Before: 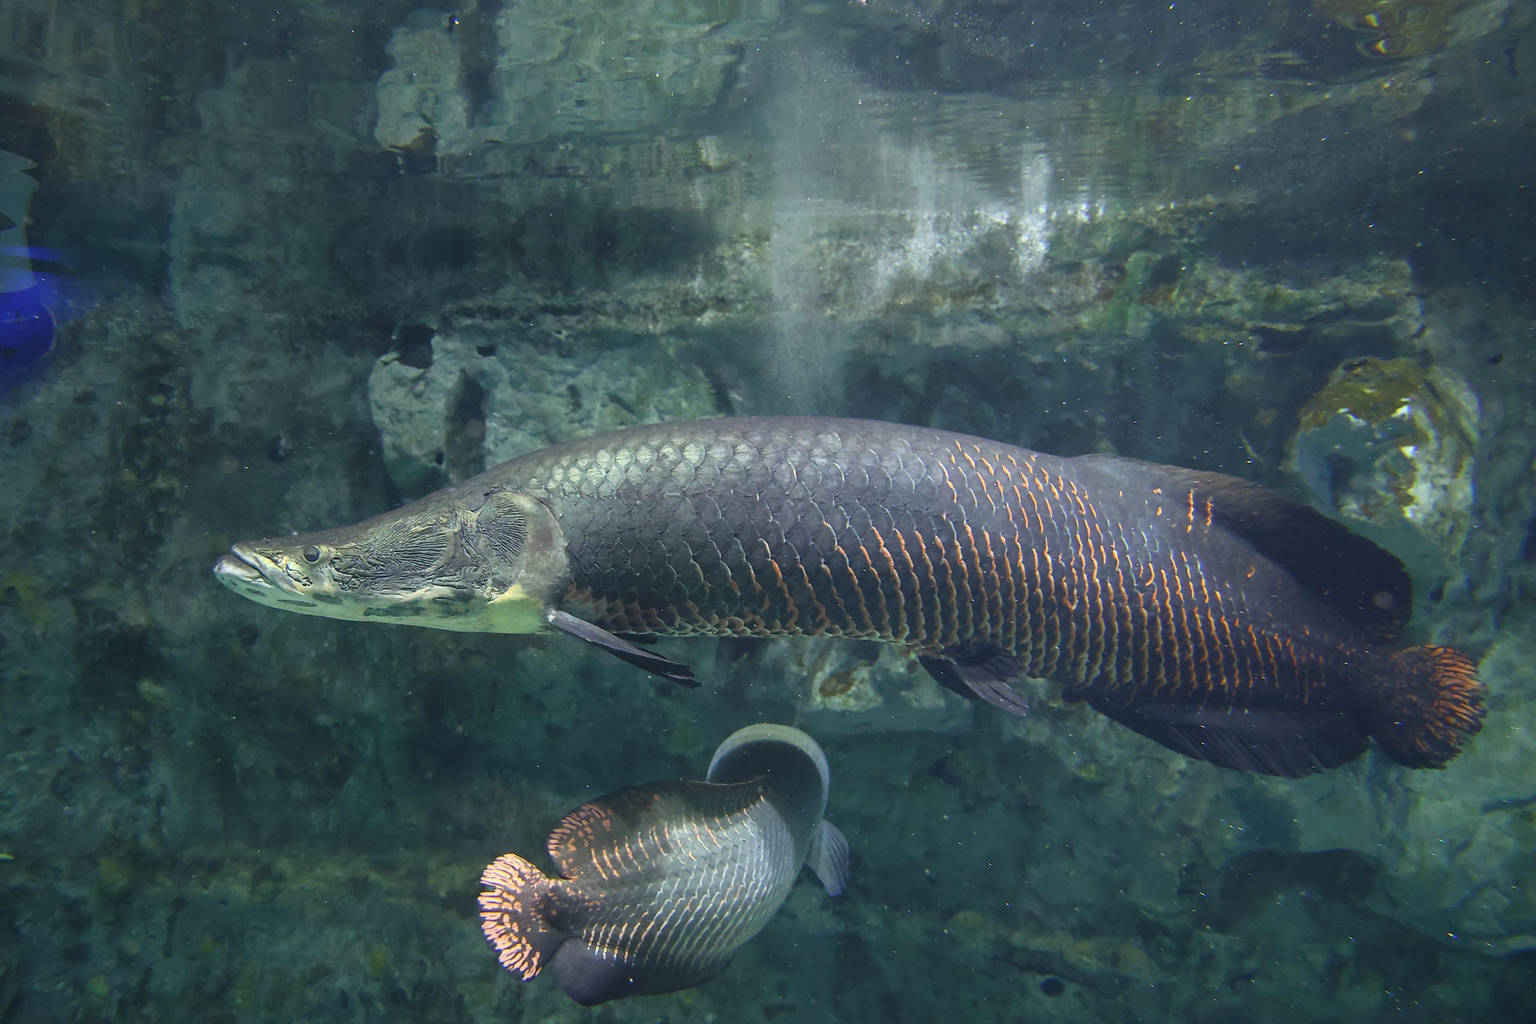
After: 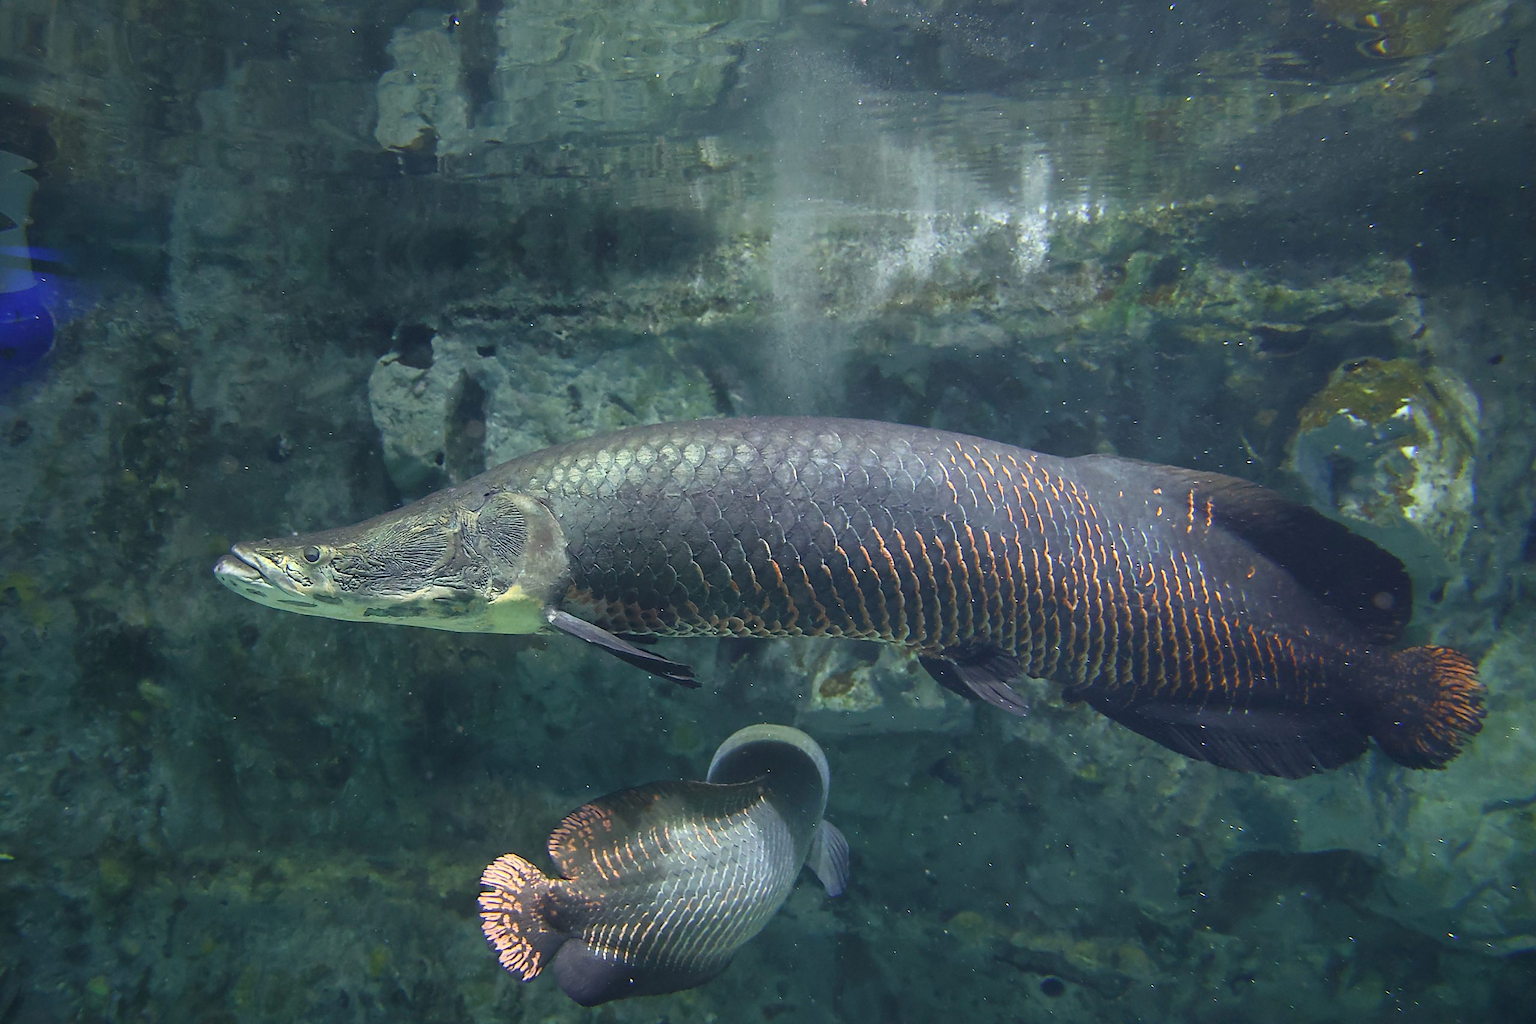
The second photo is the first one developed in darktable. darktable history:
sharpen: radius 1.853, amount 0.397, threshold 1.139
